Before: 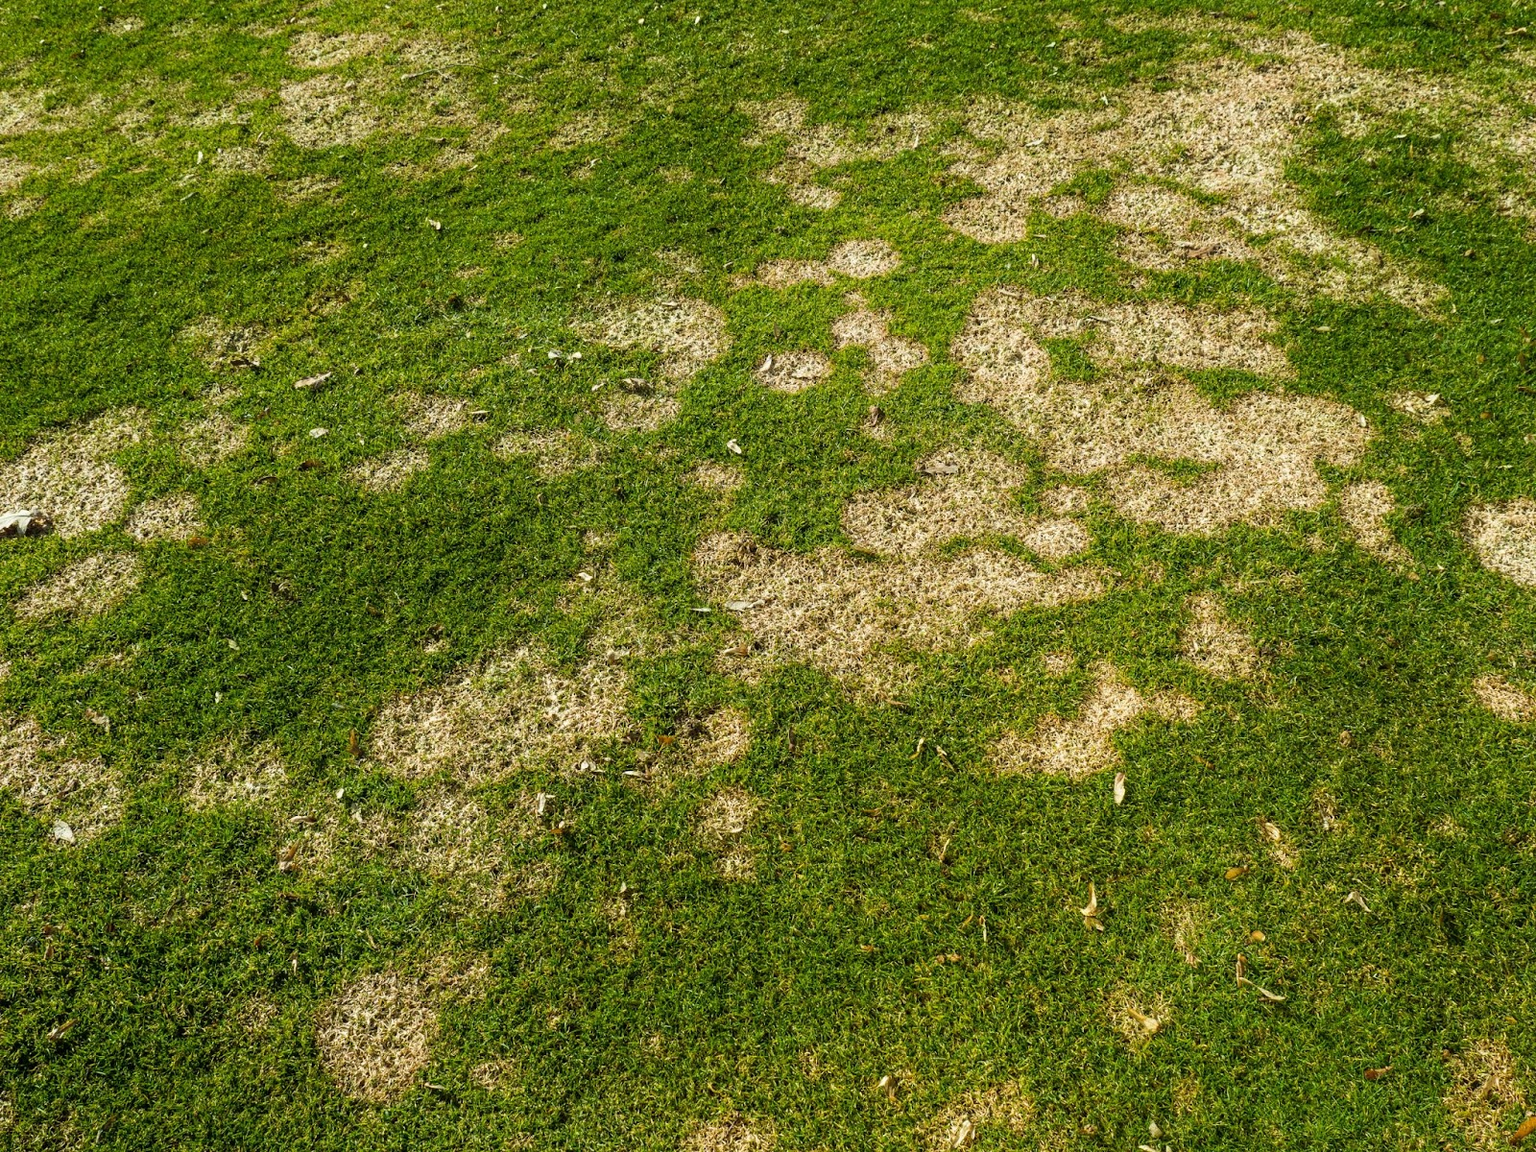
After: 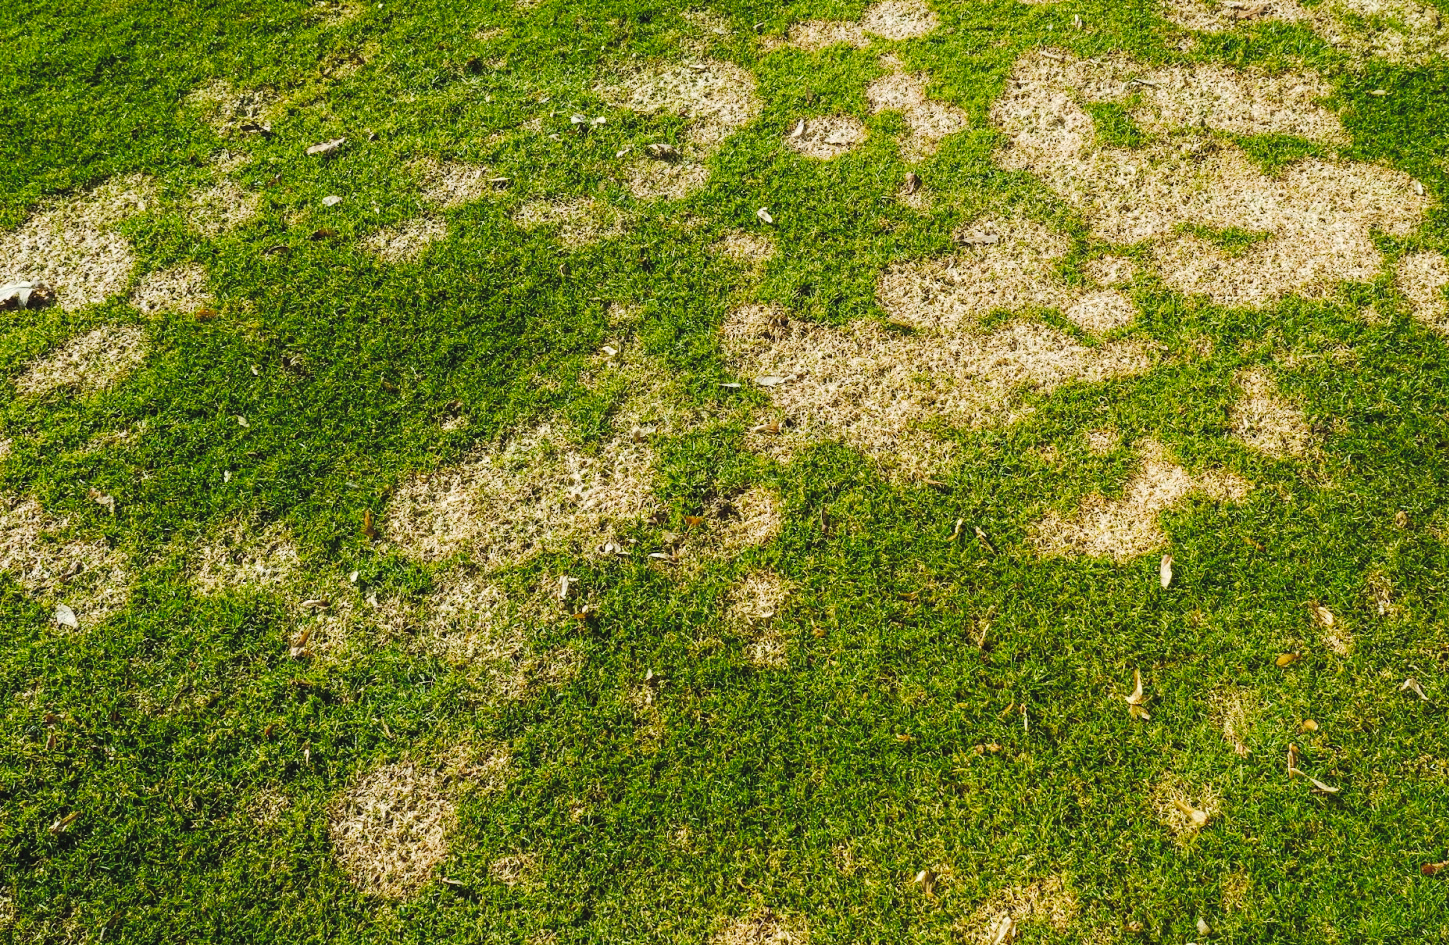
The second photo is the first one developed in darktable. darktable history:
color balance rgb: on, module defaults
tone curve: curves: ch0 [(0, 0) (0.003, 0.049) (0.011, 0.052) (0.025, 0.061) (0.044, 0.08) (0.069, 0.101) (0.1, 0.119) (0.136, 0.139) (0.177, 0.172) (0.224, 0.222) (0.277, 0.292) (0.335, 0.367) (0.399, 0.444) (0.468, 0.538) (0.543, 0.623) (0.623, 0.713) (0.709, 0.784) (0.801, 0.844) (0.898, 0.916) (1, 1)], preserve colors none
crop: top 20.916%, right 9.437%, bottom 0.316%
